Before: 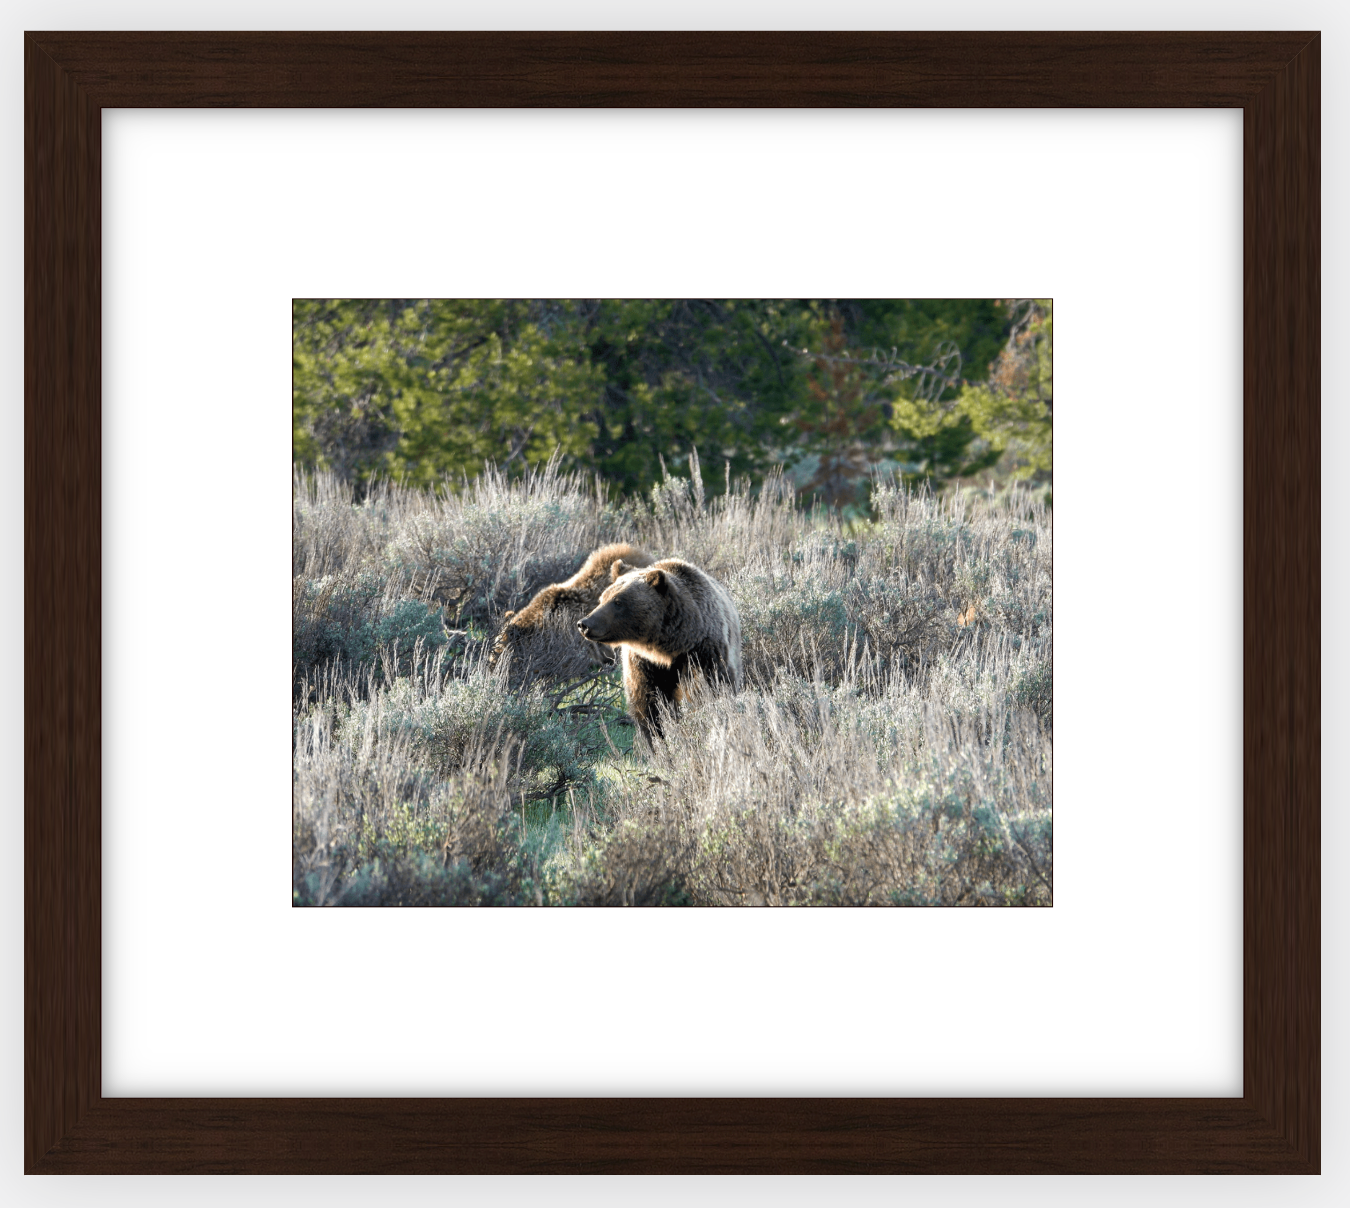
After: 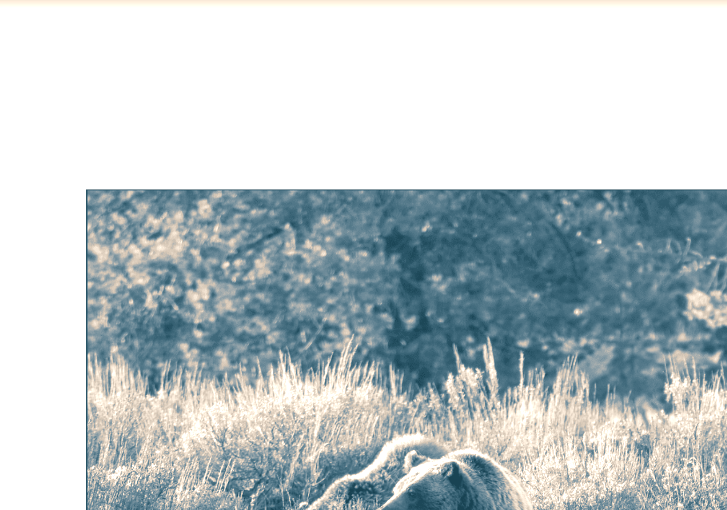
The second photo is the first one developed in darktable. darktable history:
crop: left 15.306%, top 9.065%, right 30.789%, bottom 48.638%
colorize: hue 34.49°, saturation 35.33%, source mix 100%, version 1
contrast brightness saturation: contrast 0.1, saturation -0.3
exposure: black level correction 0.009, exposure -0.637 EV, compensate highlight preservation false
split-toning: shadows › hue 212.4°, balance -70
color balance: lift [1.004, 1.002, 1.002, 0.998], gamma [1, 1.007, 1.002, 0.993], gain [1, 0.977, 1.013, 1.023], contrast -3.64%
local contrast: detail 110%
